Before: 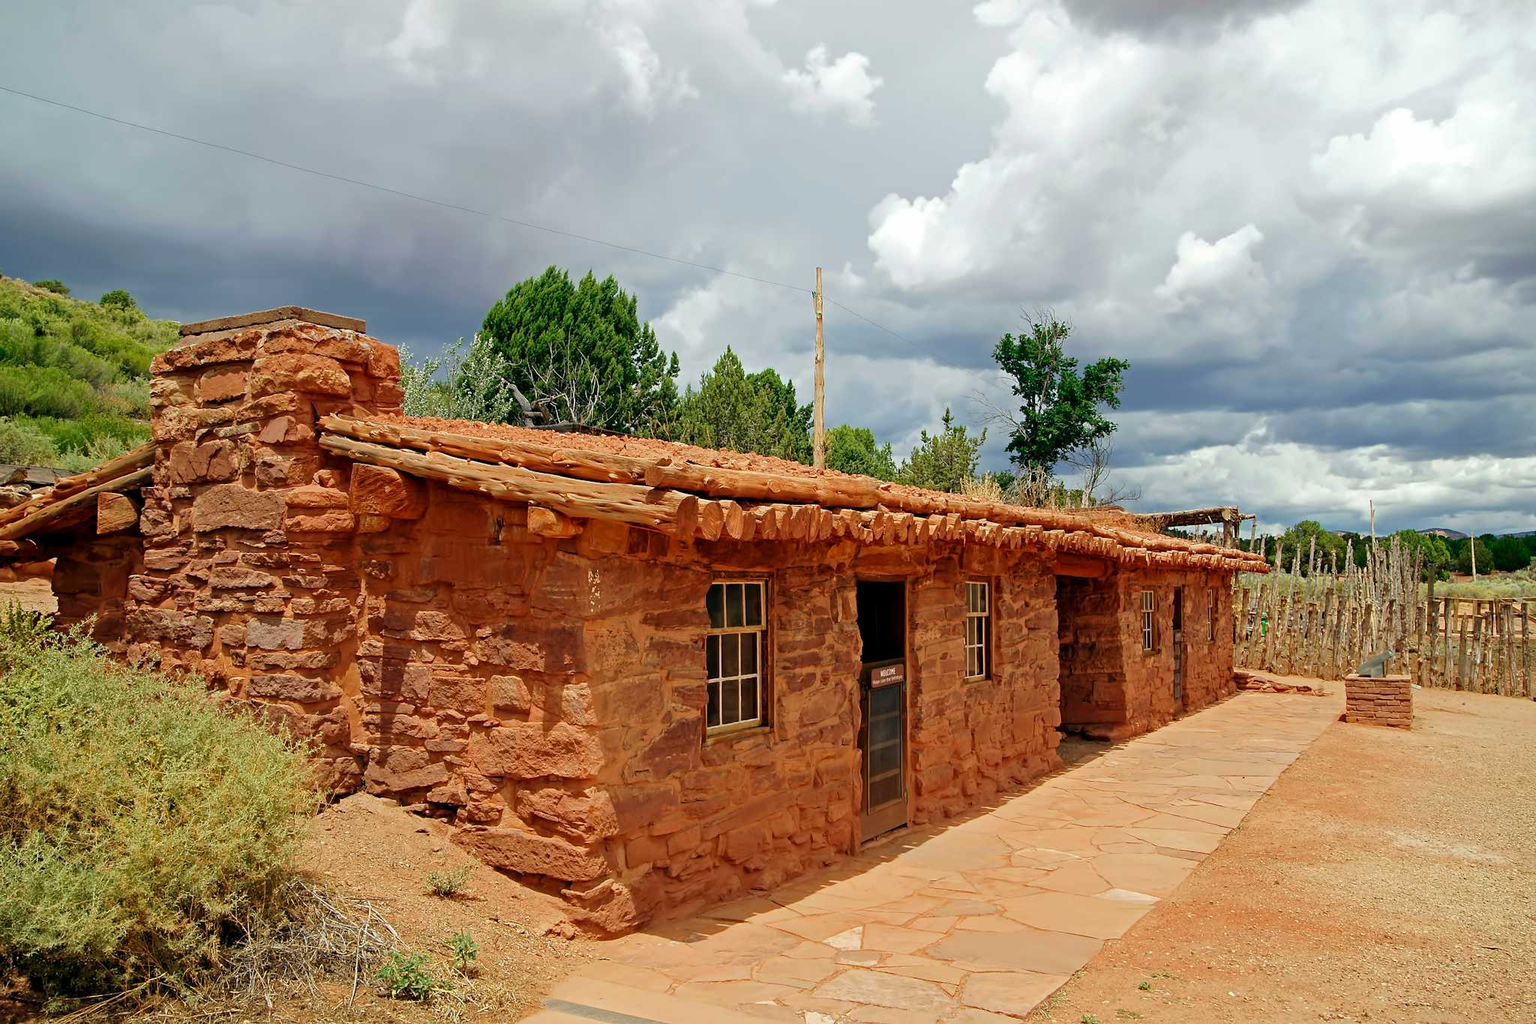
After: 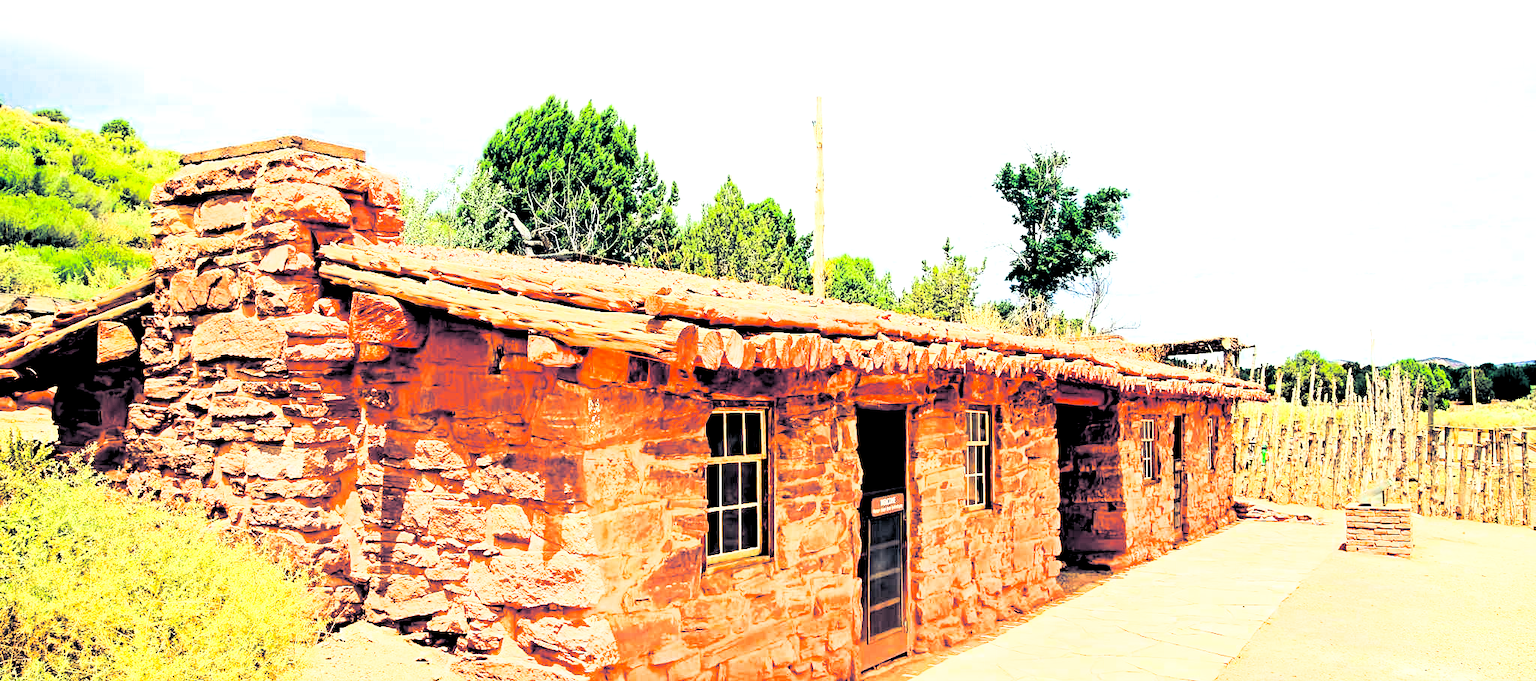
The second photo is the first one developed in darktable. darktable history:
rgb levels: levels [[0.013, 0.434, 0.89], [0, 0.5, 1], [0, 0.5, 1]]
split-toning: shadows › hue 230.4°
white balance: emerald 1
crop: top 16.727%, bottom 16.727%
contrast brightness saturation: contrast 0.07, brightness 0.08, saturation 0.18
exposure: black level correction 0, exposure 0.7 EV, compensate exposure bias true, compensate highlight preservation false
rgb curve: curves: ch0 [(0, 0) (0.21, 0.15) (0.24, 0.21) (0.5, 0.75) (0.75, 0.96) (0.89, 0.99) (1, 1)]; ch1 [(0, 0.02) (0.21, 0.13) (0.25, 0.2) (0.5, 0.67) (0.75, 0.9) (0.89, 0.97) (1, 1)]; ch2 [(0, 0.02) (0.21, 0.13) (0.25, 0.2) (0.5, 0.67) (0.75, 0.9) (0.89, 0.97) (1, 1)], compensate middle gray true
